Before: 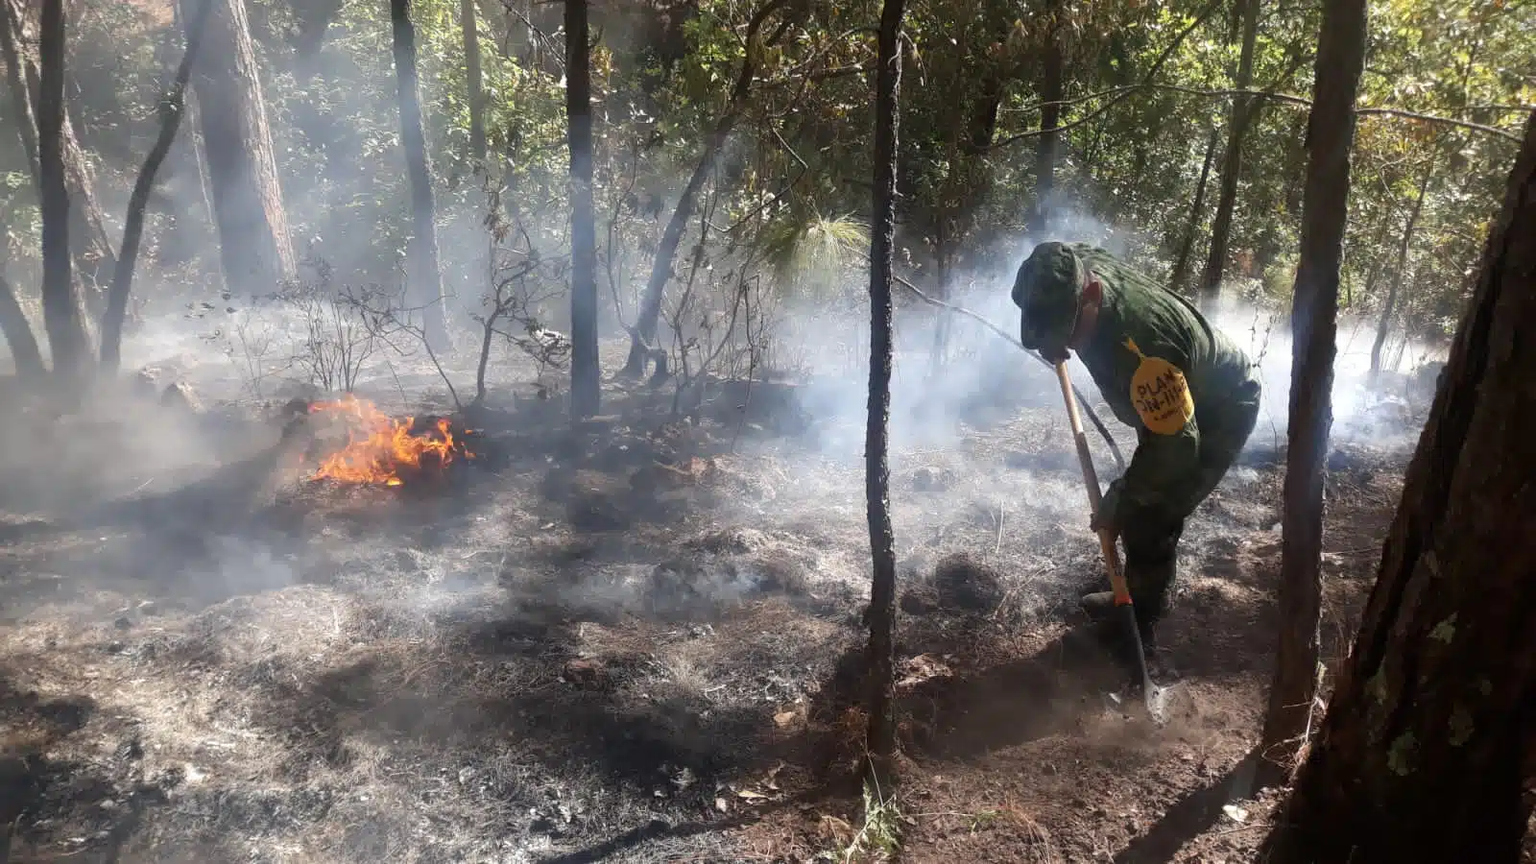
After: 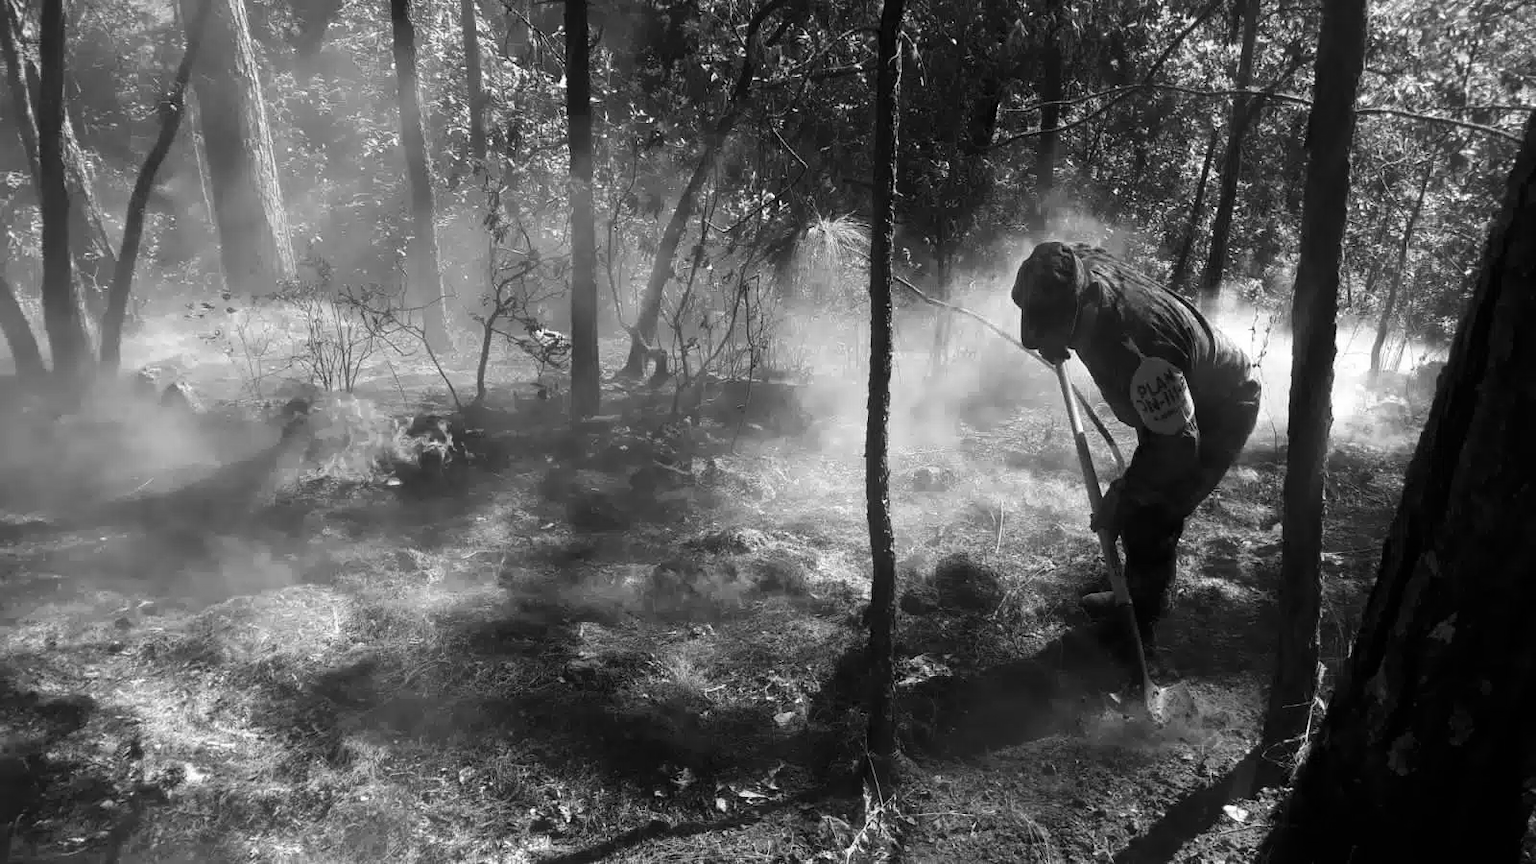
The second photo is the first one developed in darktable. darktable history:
monochrome: on, module defaults
contrast brightness saturation: contrast 0.07, brightness -0.13, saturation 0.06
